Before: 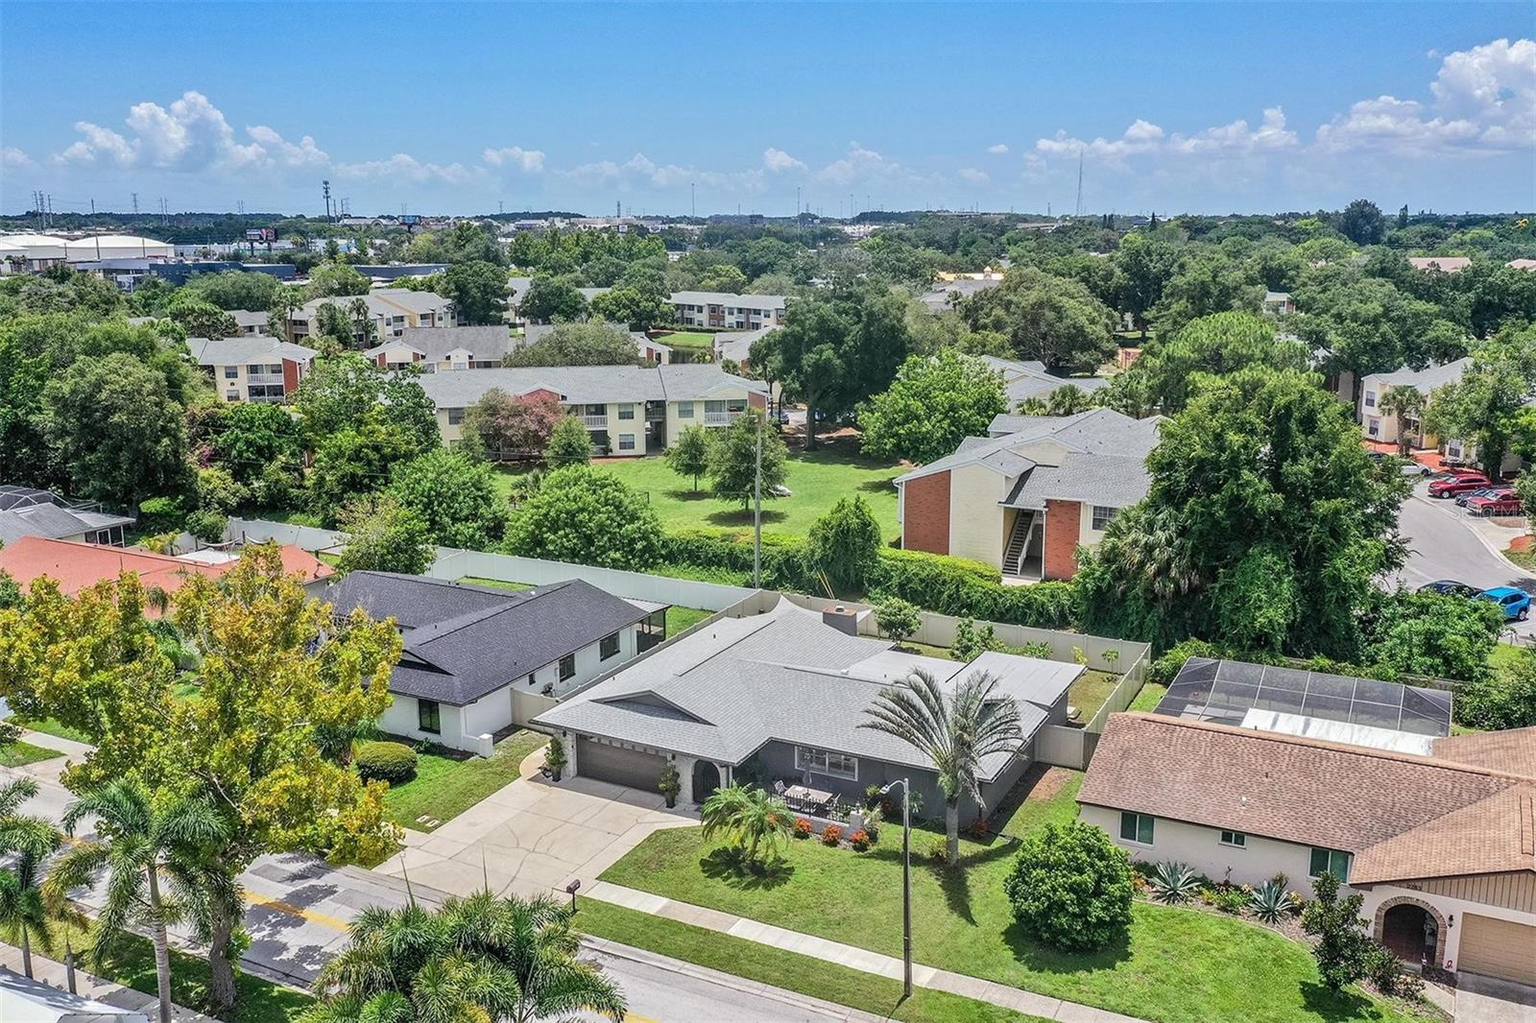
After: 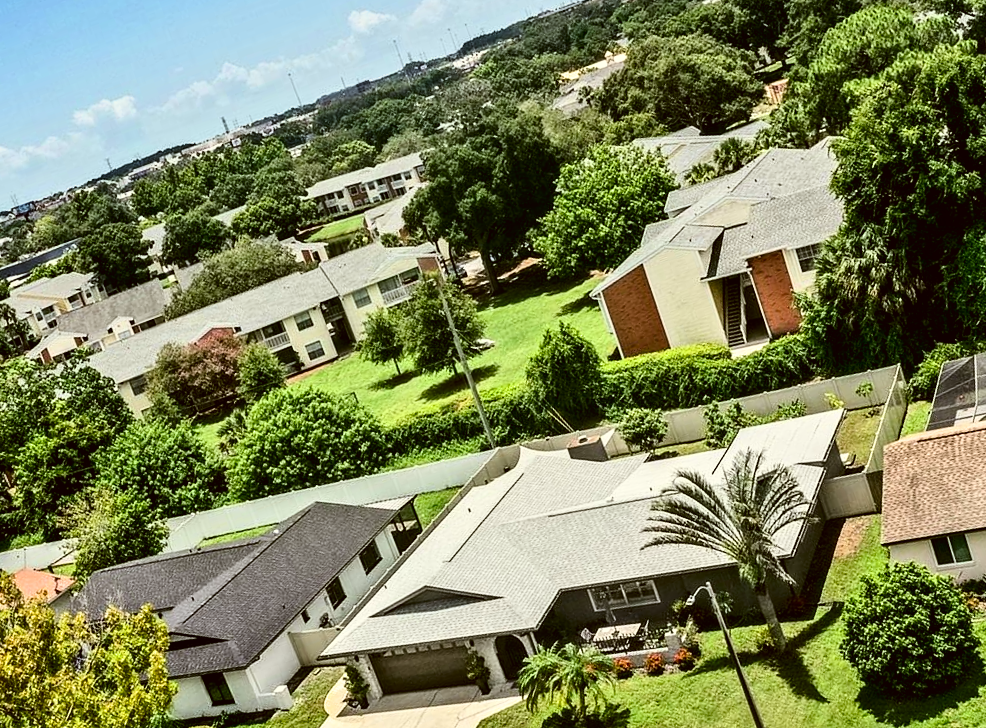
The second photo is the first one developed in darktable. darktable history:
contrast brightness saturation: contrast 0.197, brightness -0.101, saturation 0.1
color correction: highlights a* -1.73, highlights b* 9.96, shadows a* 0.32, shadows b* 19.36
crop and rotate: angle 19.73°, left 6.8%, right 3.919%, bottom 1.063%
filmic rgb: black relative exposure -8.23 EV, white relative exposure 2.2 EV, threshold 5.95 EV, target white luminance 99.944%, hardness 7.19, latitude 74.66%, contrast 1.315, highlights saturation mix -2.21%, shadows ↔ highlights balance 29.88%, enable highlight reconstruction true
